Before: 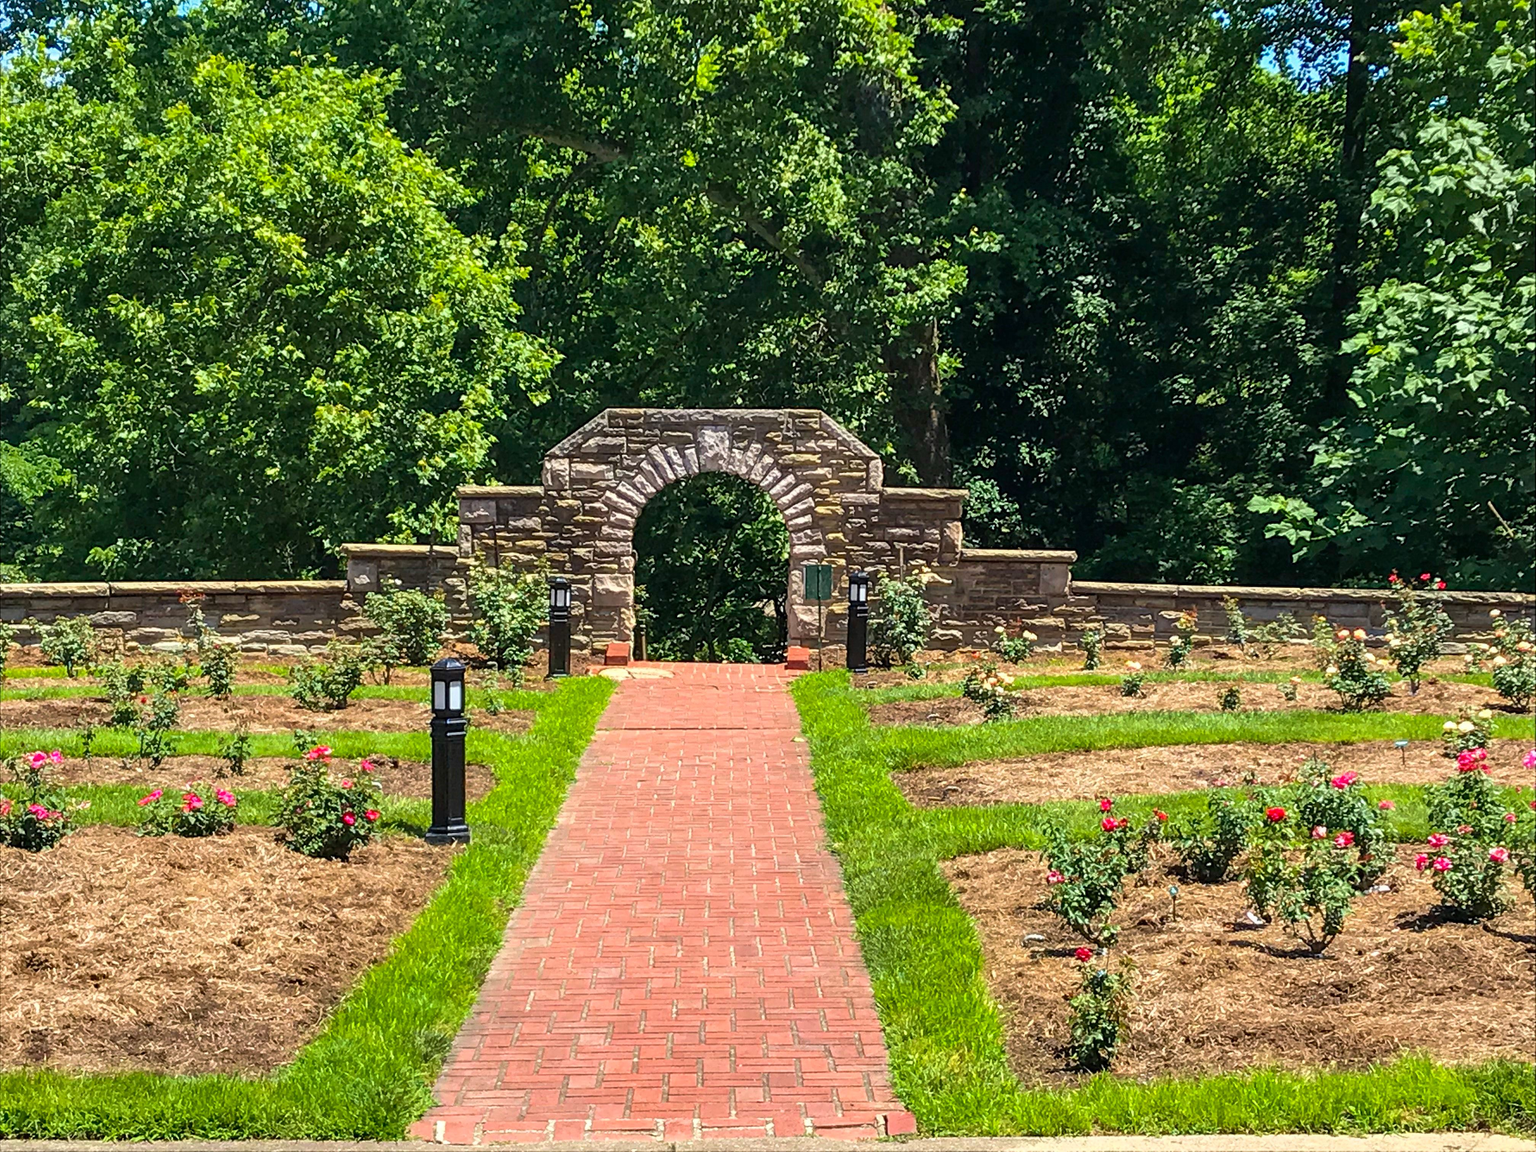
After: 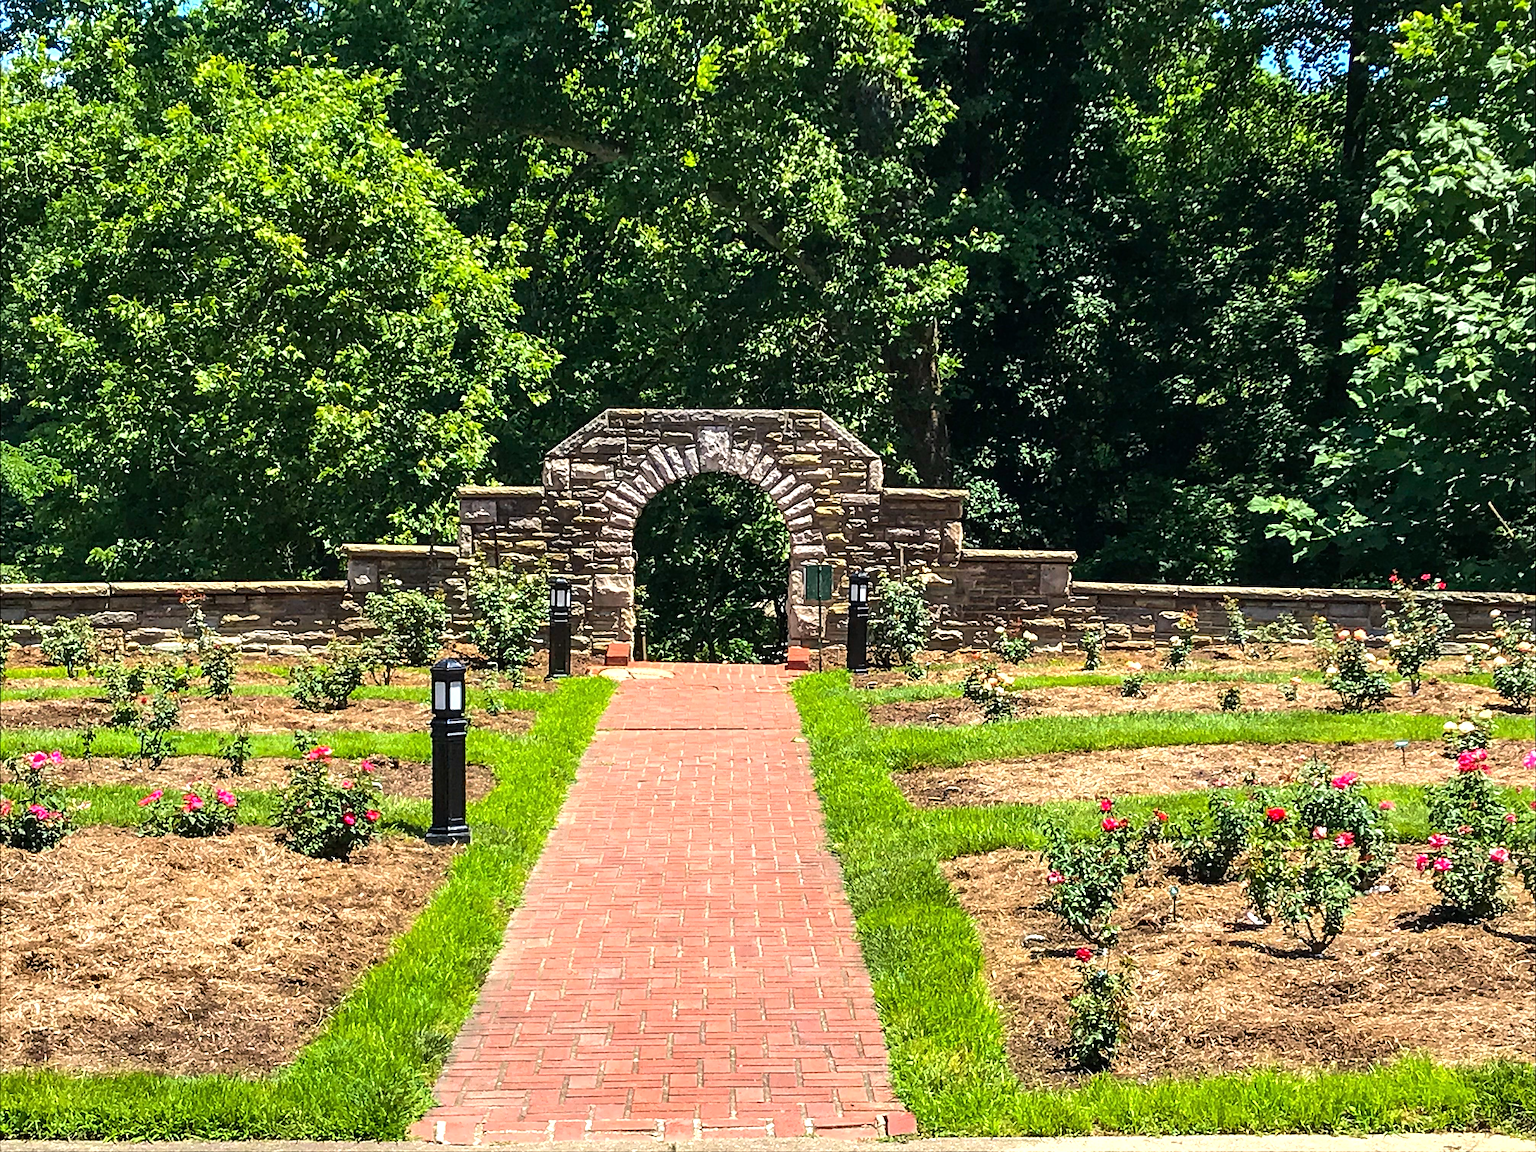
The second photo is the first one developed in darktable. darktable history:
sharpen: on, module defaults
tone equalizer: -8 EV -0.443 EV, -7 EV -0.357 EV, -6 EV -0.328 EV, -5 EV -0.228 EV, -3 EV 0.256 EV, -2 EV 0.331 EV, -1 EV 0.404 EV, +0 EV 0.398 EV, edges refinement/feathering 500, mask exposure compensation -1.57 EV, preserve details no
